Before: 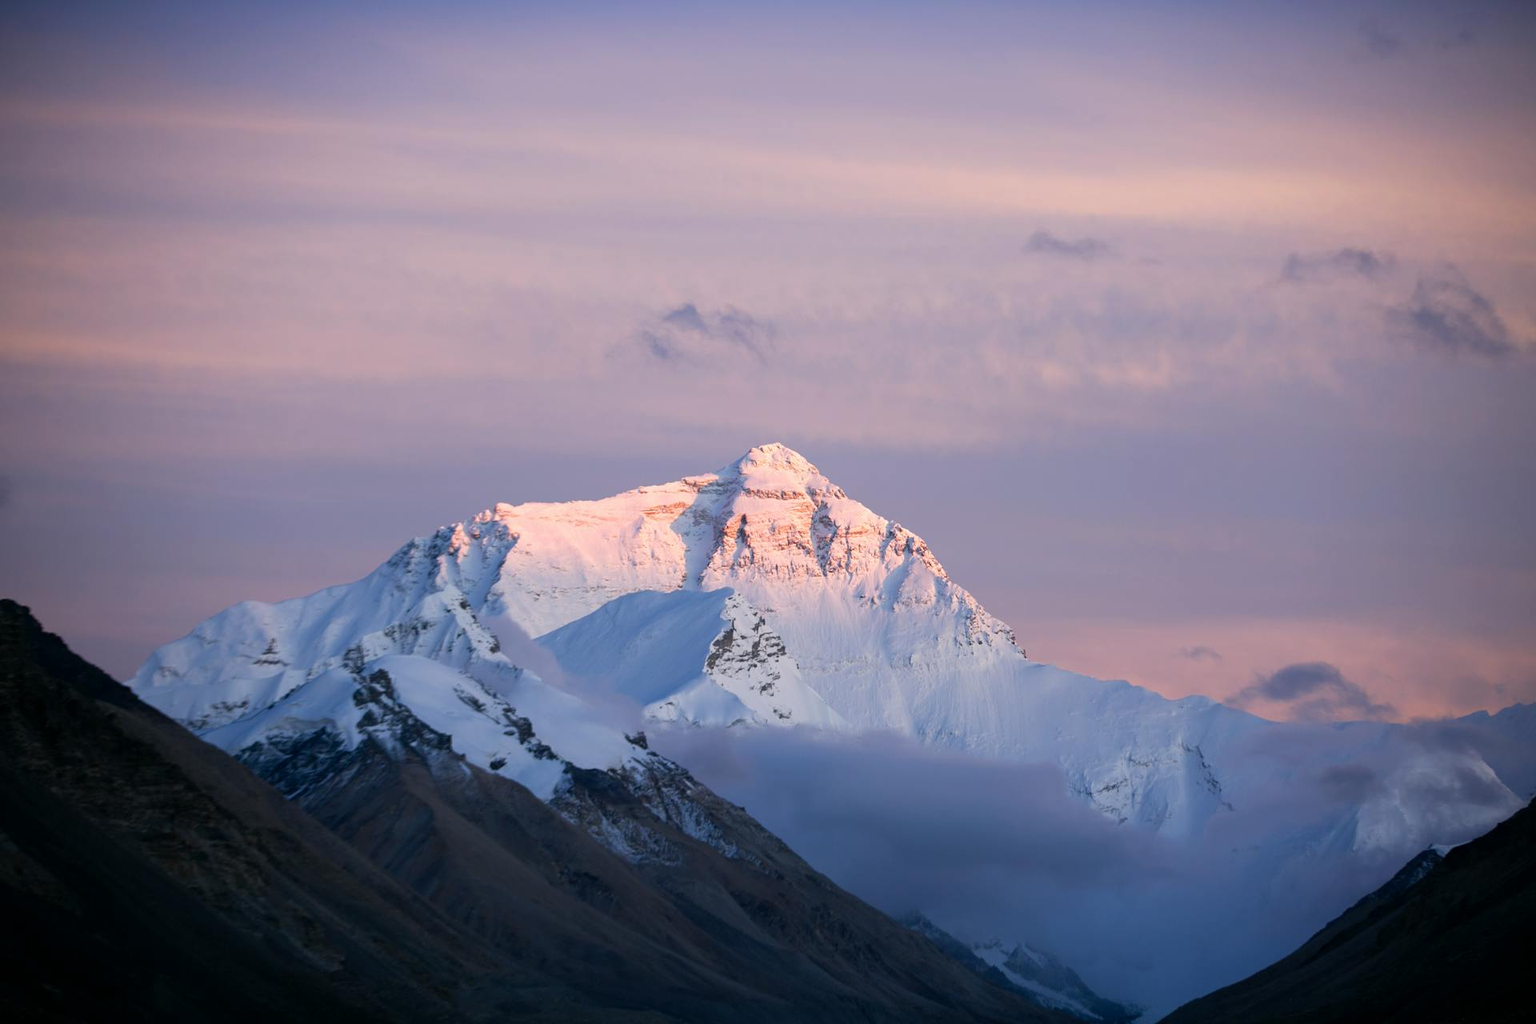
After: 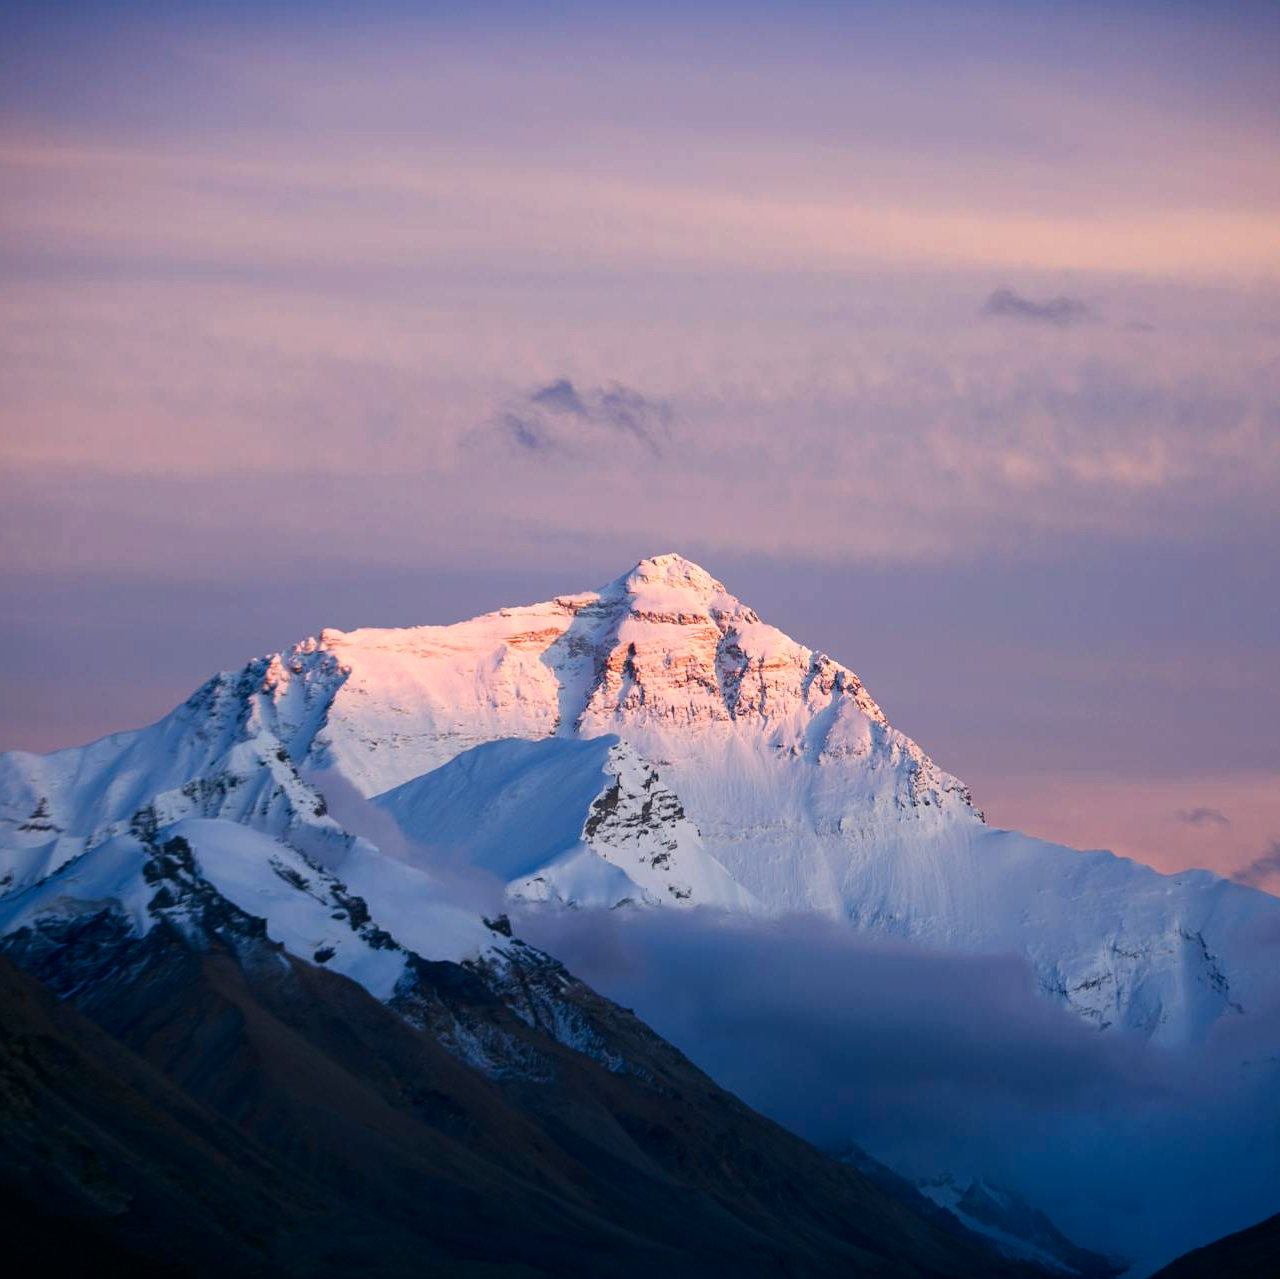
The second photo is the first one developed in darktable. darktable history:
crop and rotate: left 15.546%, right 17.787%
contrast brightness saturation: contrast 0.12, brightness -0.12, saturation 0.2
